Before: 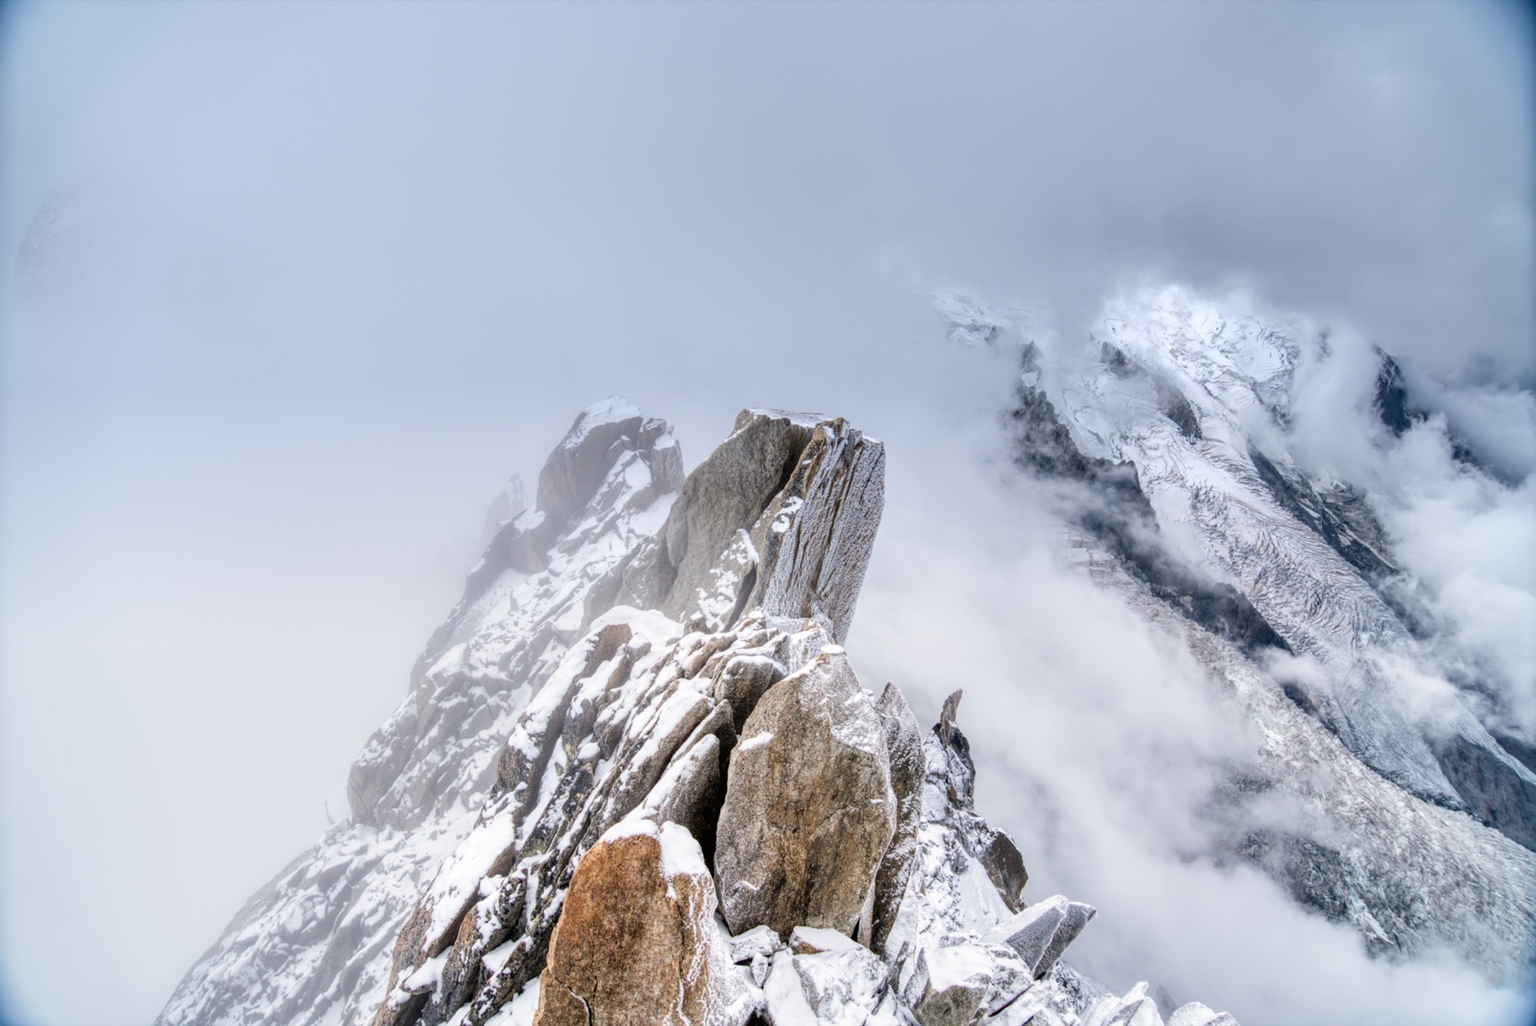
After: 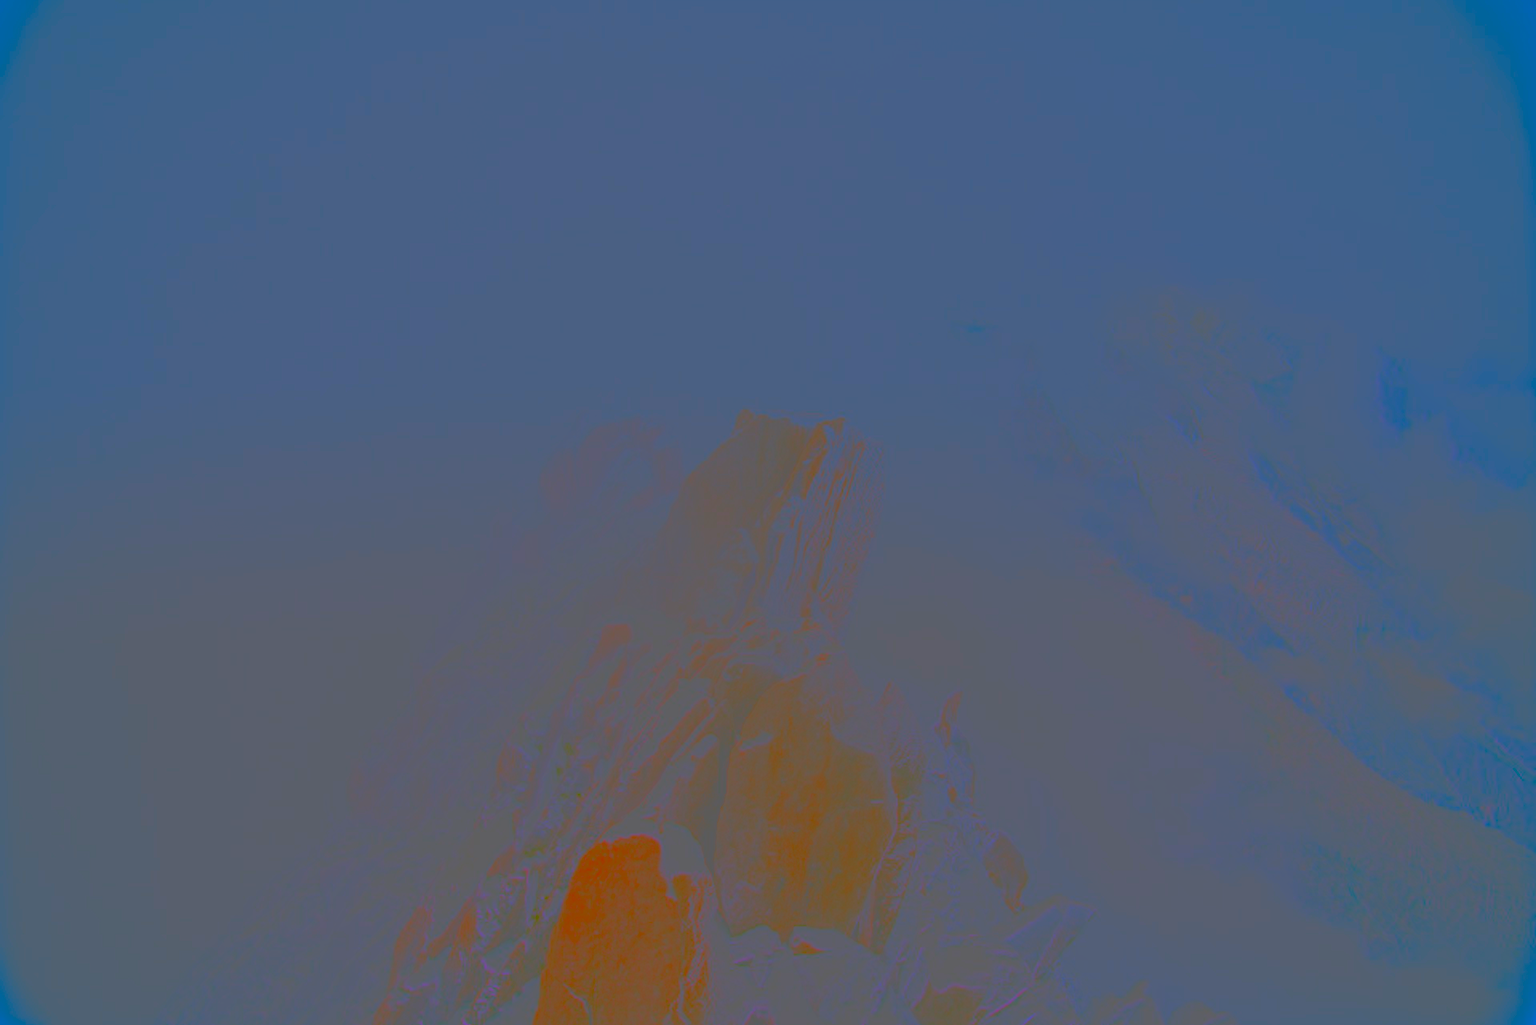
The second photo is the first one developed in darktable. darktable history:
sharpen: on, module defaults
exposure: exposure 0.202 EV, compensate highlight preservation false
contrast brightness saturation: contrast -0.983, brightness -0.173, saturation 0.73
